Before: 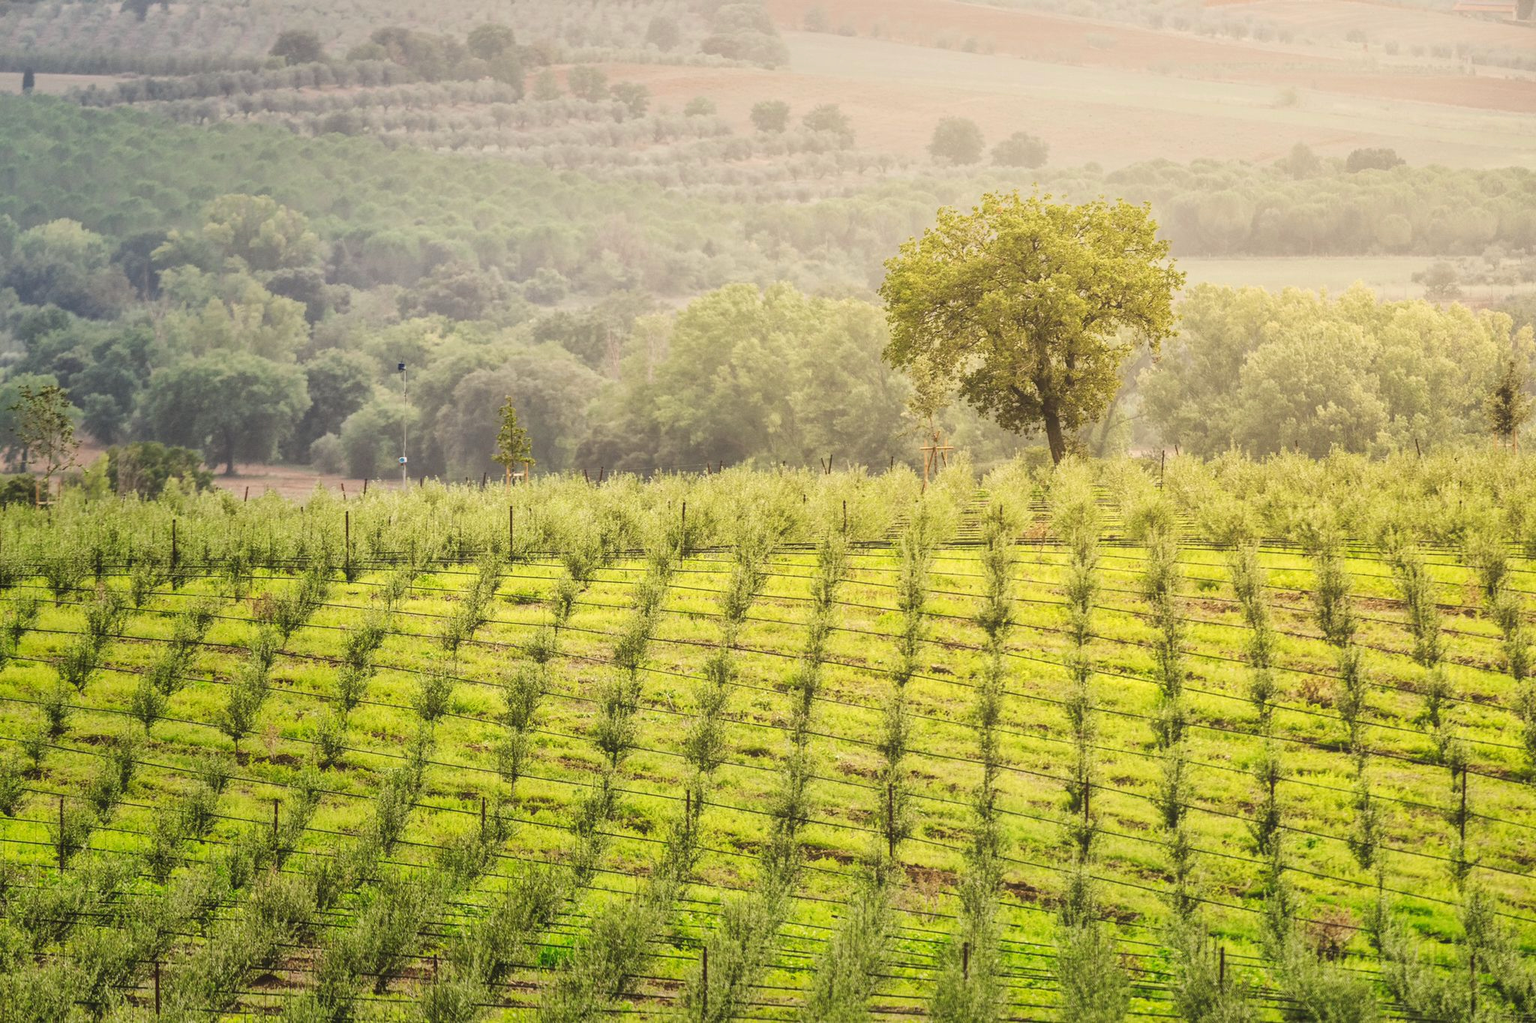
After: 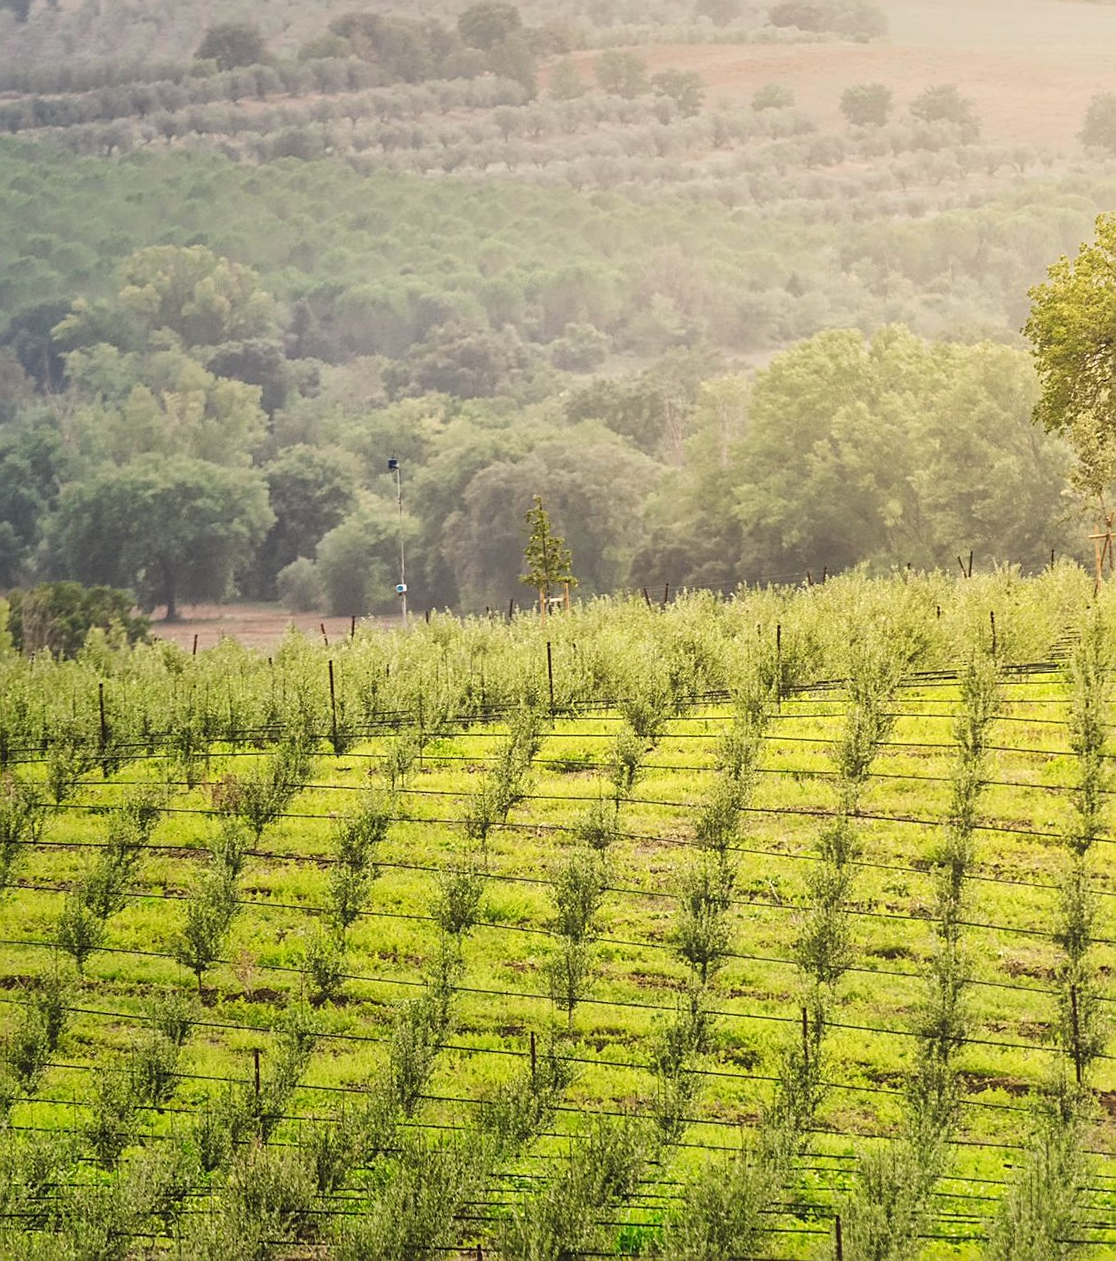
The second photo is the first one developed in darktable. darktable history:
crop: left 5.114%, right 38.589%
rotate and perspective: rotation -3°, crop left 0.031, crop right 0.968, crop top 0.07, crop bottom 0.93
sharpen: on, module defaults
